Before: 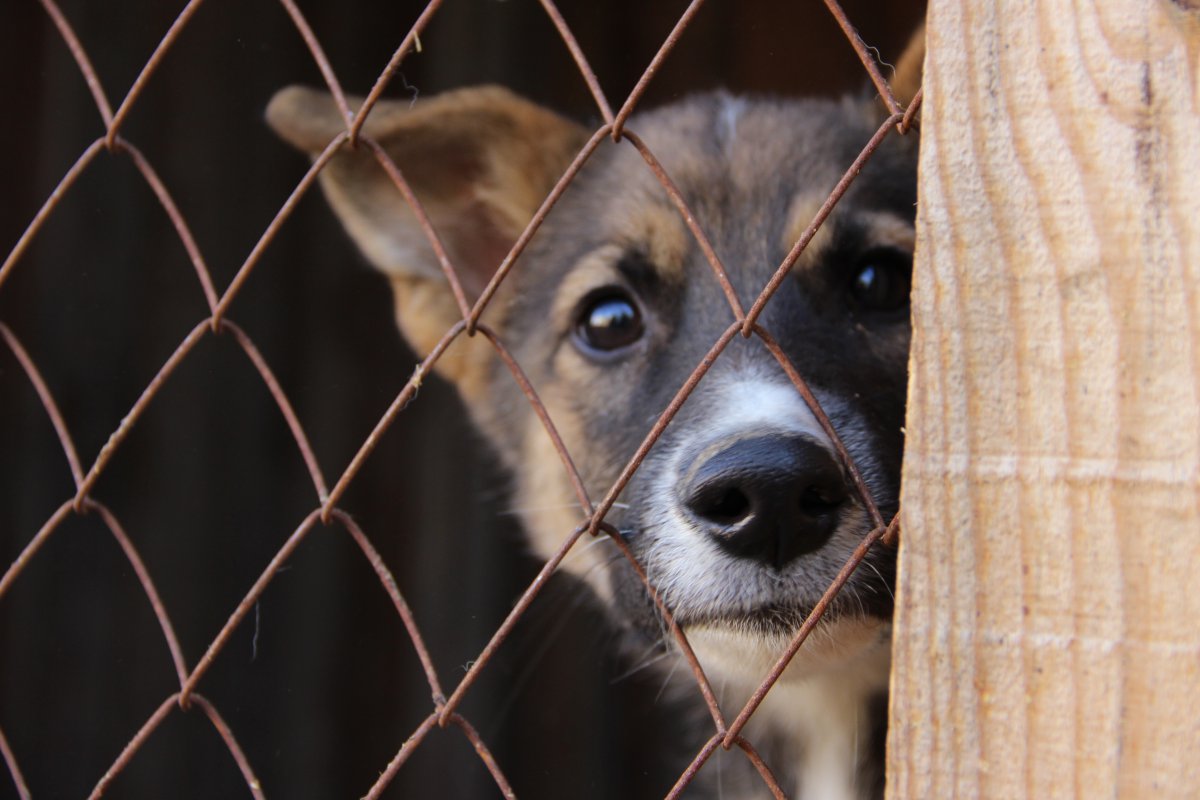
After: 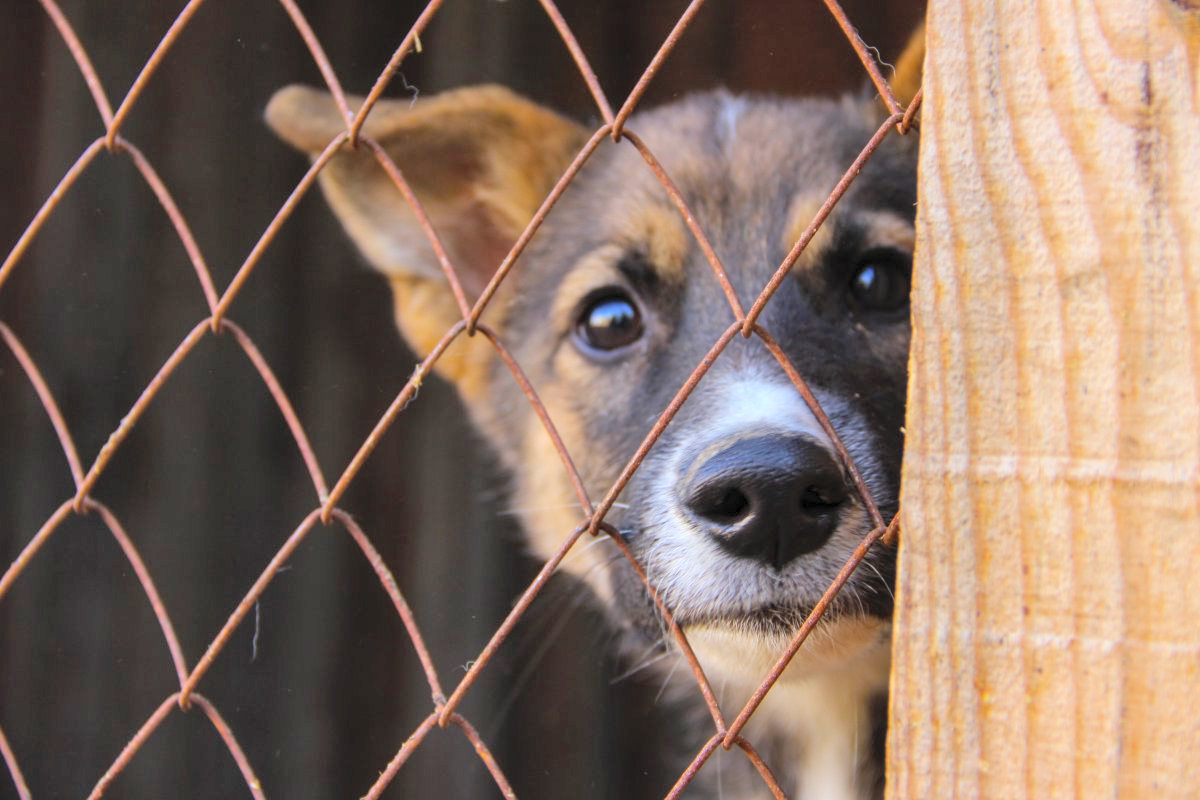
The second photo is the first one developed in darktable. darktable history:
contrast brightness saturation: brightness 0.28
shadows and highlights: radius 125.46, shadows 30.51, highlights -30.51, low approximation 0.01, soften with gaussian
white balance: red 1, blue 1
local contrast: on, module defaults
color balance rgb: linear chroma grading › global chroma 15%, perceptual saturation grading › global saturation 30%
